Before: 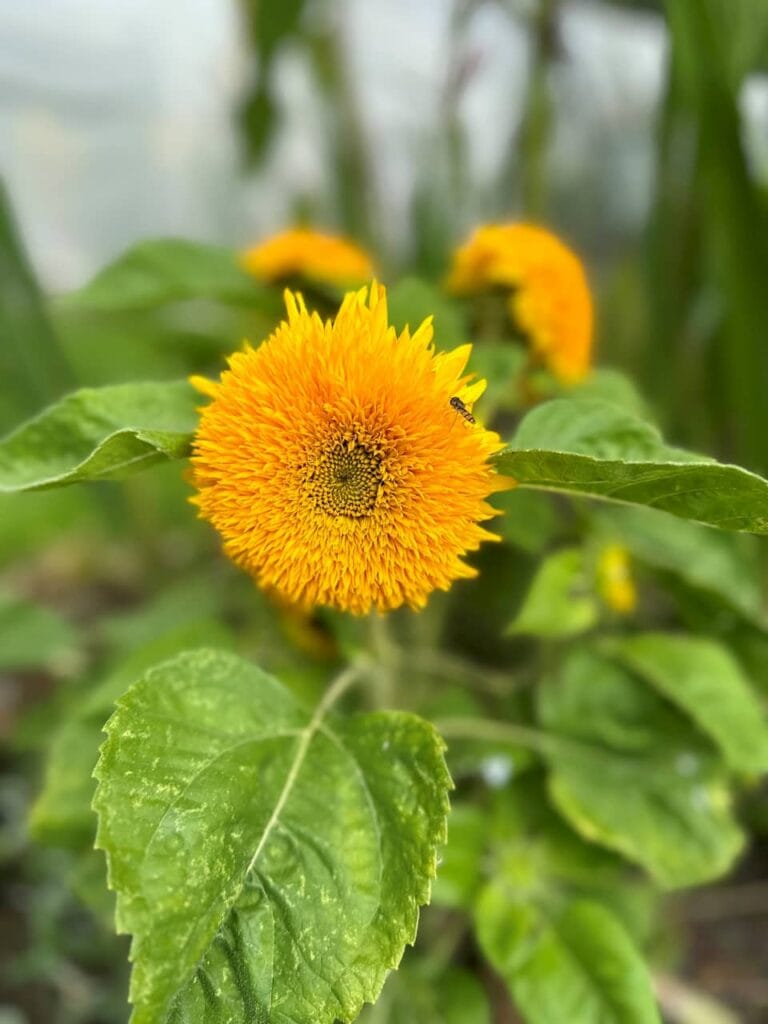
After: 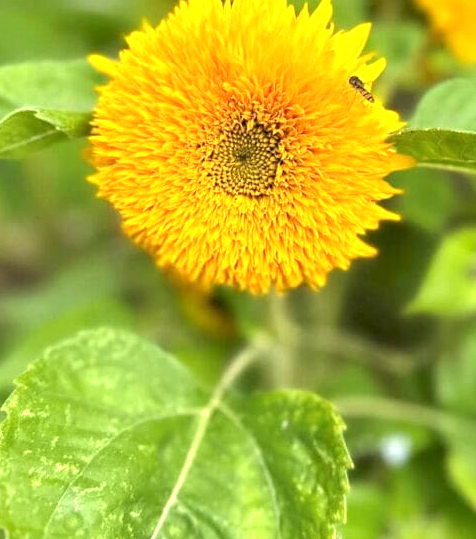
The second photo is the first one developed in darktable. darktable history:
exposure: exposure 0.747 EV, compensate highlight preservation false
crop: left 13.252%, top 31.403%, right 24.683%, bottom 15.908%
